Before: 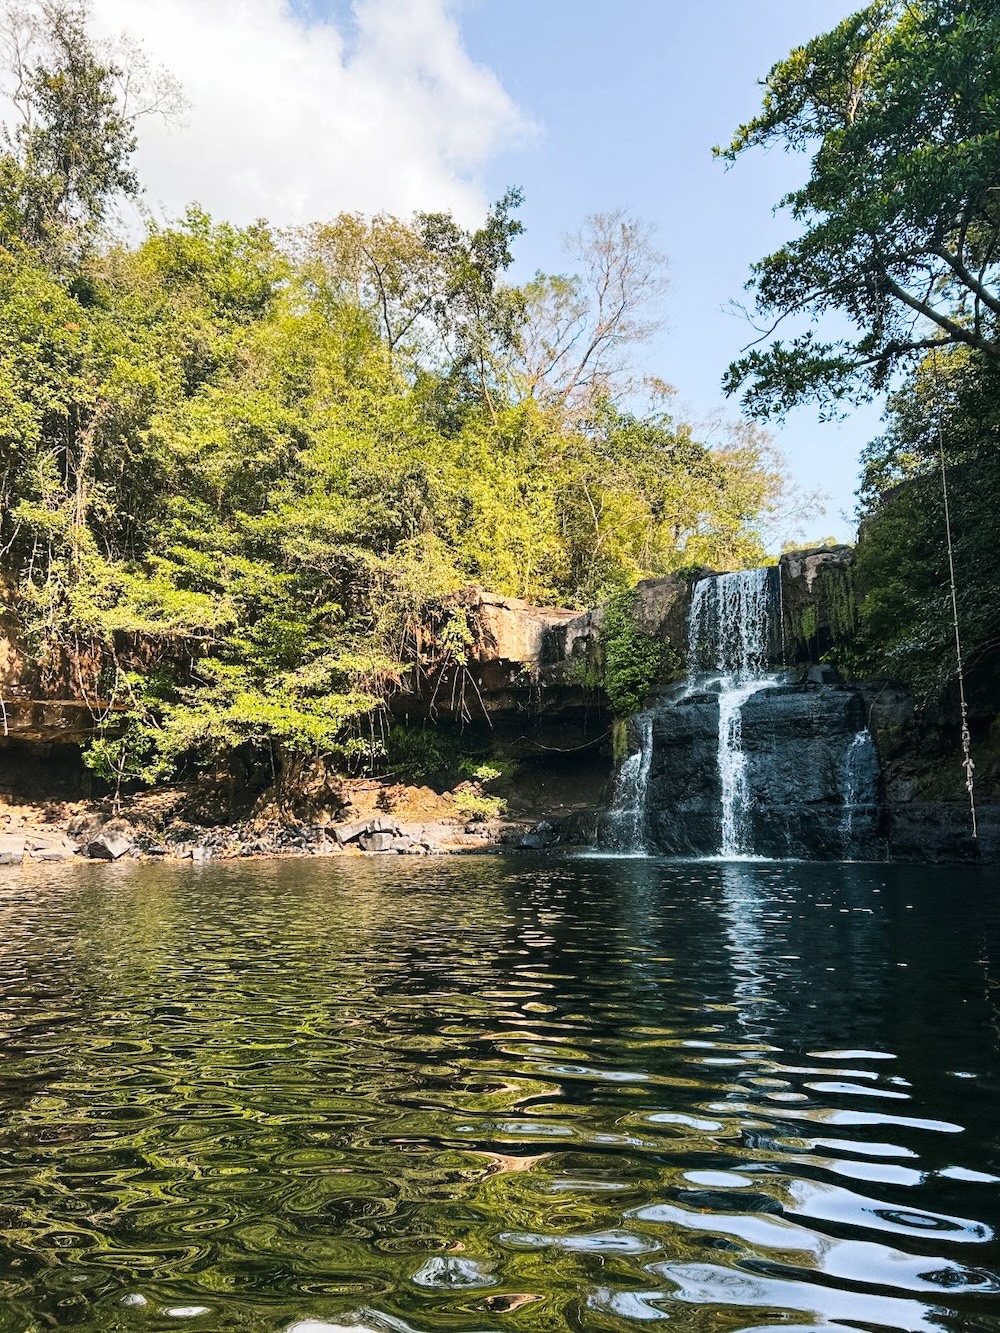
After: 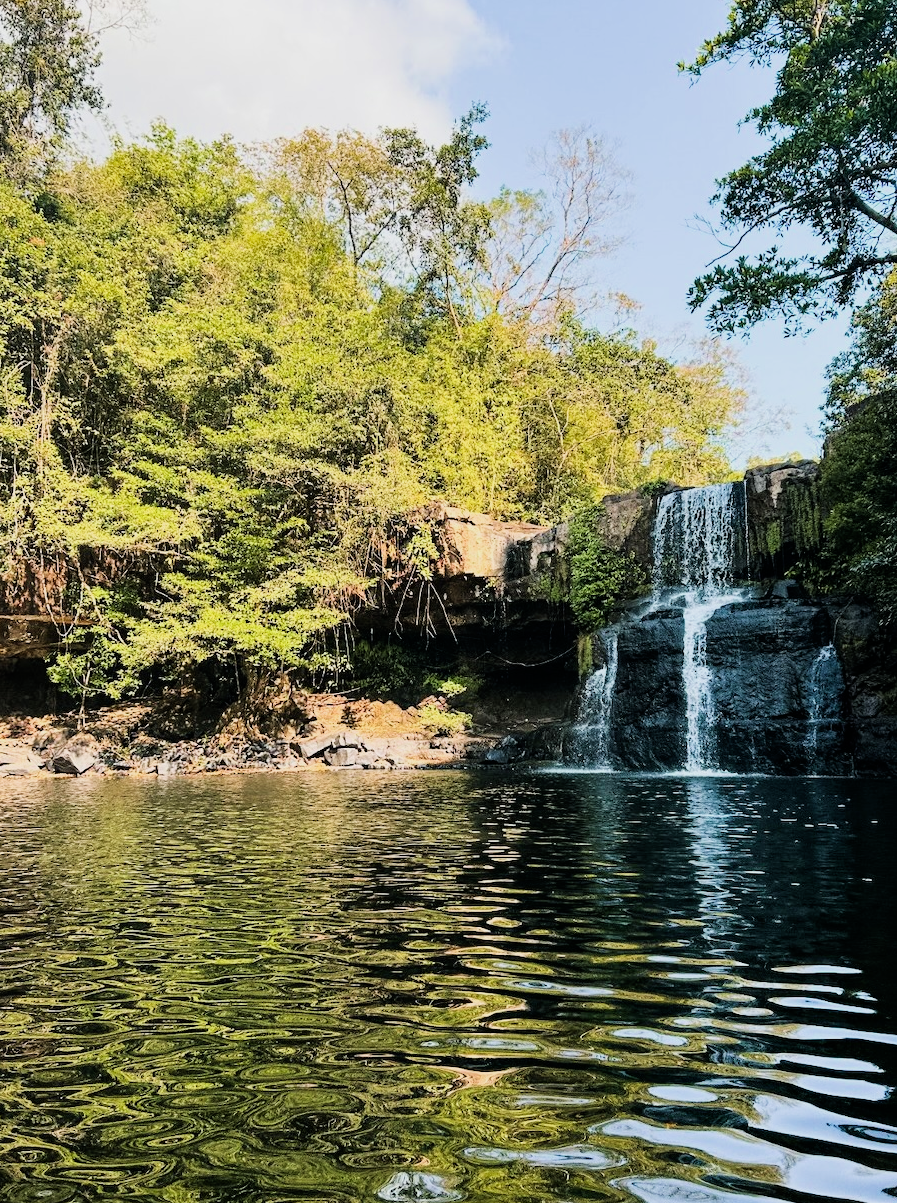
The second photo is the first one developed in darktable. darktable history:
tone equalizer: -8 EV -0.43 EV, -7 EV -0.379 EV, -6 EV -0.364 EV, -5 EV -0.195 EV, -3 EV 0.192 EV, -2 EV 0.338 EV, -1 EV 0.393 EV, +0 EV 0.429 EV
velvia: on, module defaults
crop: left 3.598%, top 6.403%, right 6.672%, bottom 3.322%
filmic rgb: black relative exposure -7.99 EV, white relative exposure 3.97 EV, hardness 4.1, contrast 0.993
